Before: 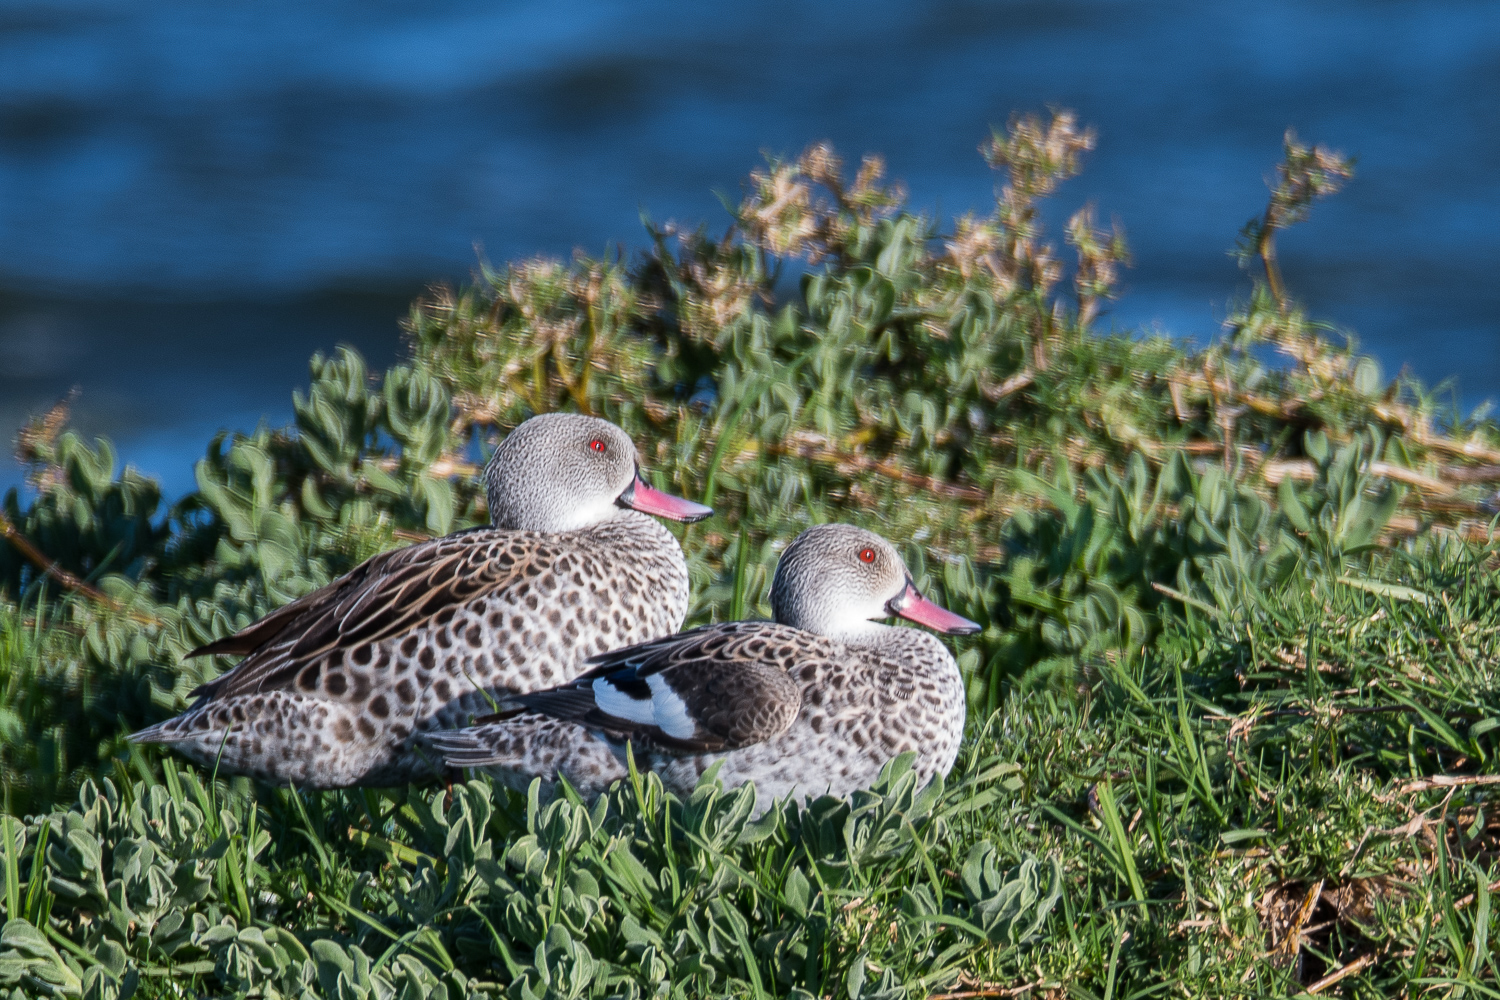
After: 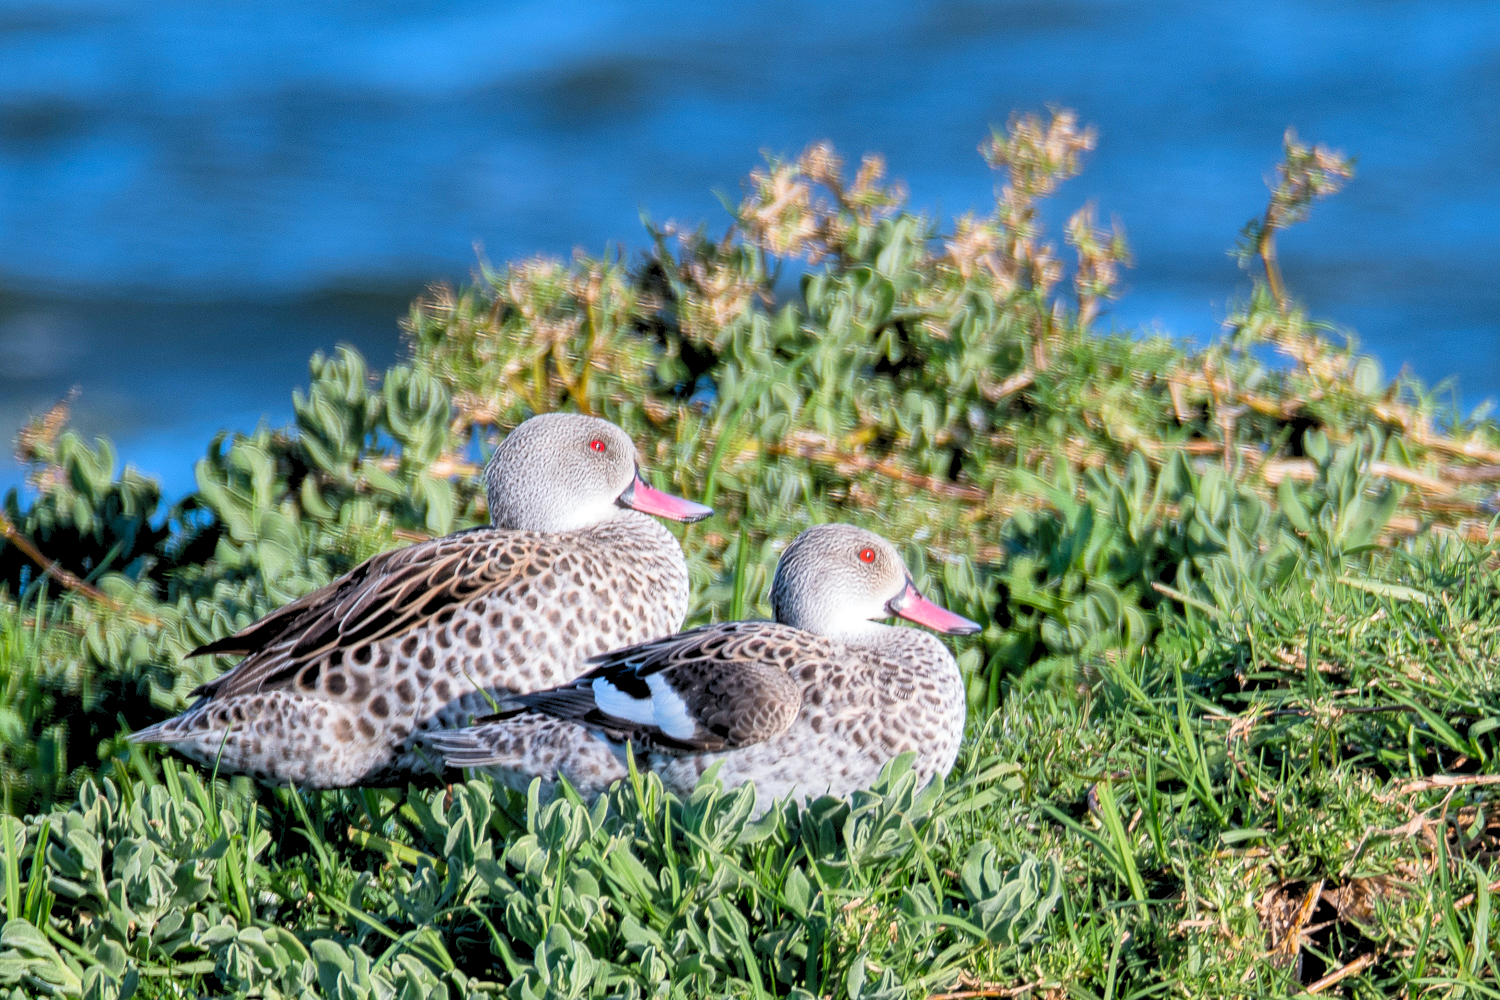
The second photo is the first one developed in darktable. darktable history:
levels: black 0.065%, levels [0.072, 0.414, 0.976]
